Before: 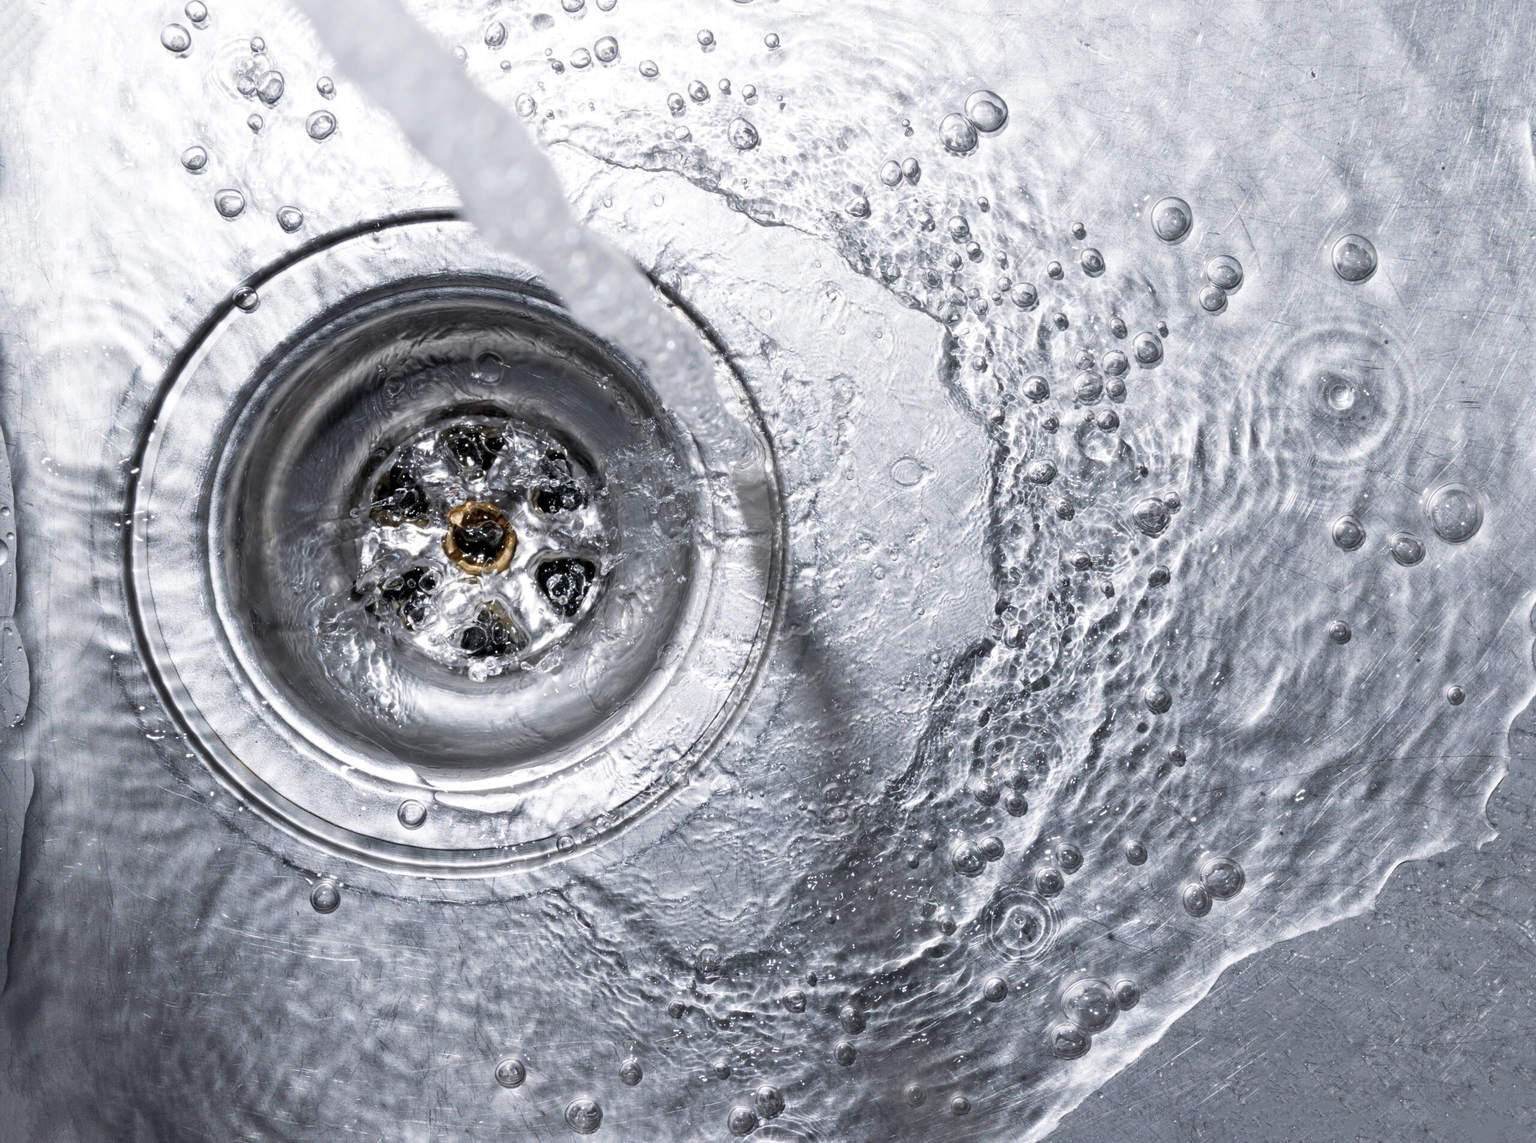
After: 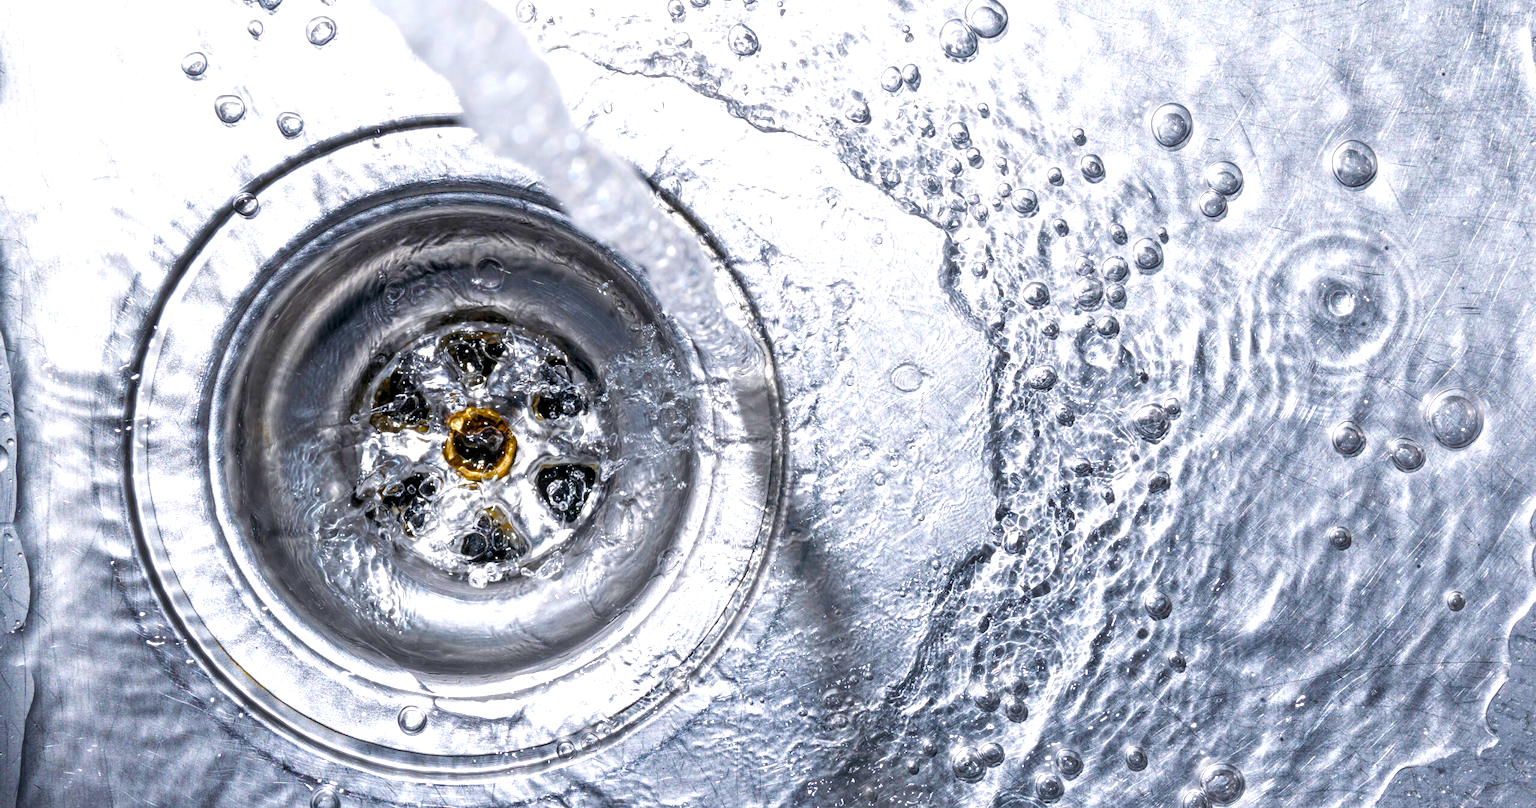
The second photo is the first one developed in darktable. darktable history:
crop and rotate: top 8.293%, bottom 20.996%
local contrast: detail 130%
color balance rgb: linear chroma grading › shadows 10%, linear chroma grading › highlights 10%, linear chroma grading › global chroma 15%, linear chroma grading › mid-tones 15%, perceptual saturation grading › global saturation 40%, perceptual saturation grading › highlights -25%, perceptual saturation grading › mid-tones 35%, perceptual saturation grading › shadows 35%, perceptual brilliance grading › global brilliance 11.29%, global vibrance 11.29%
